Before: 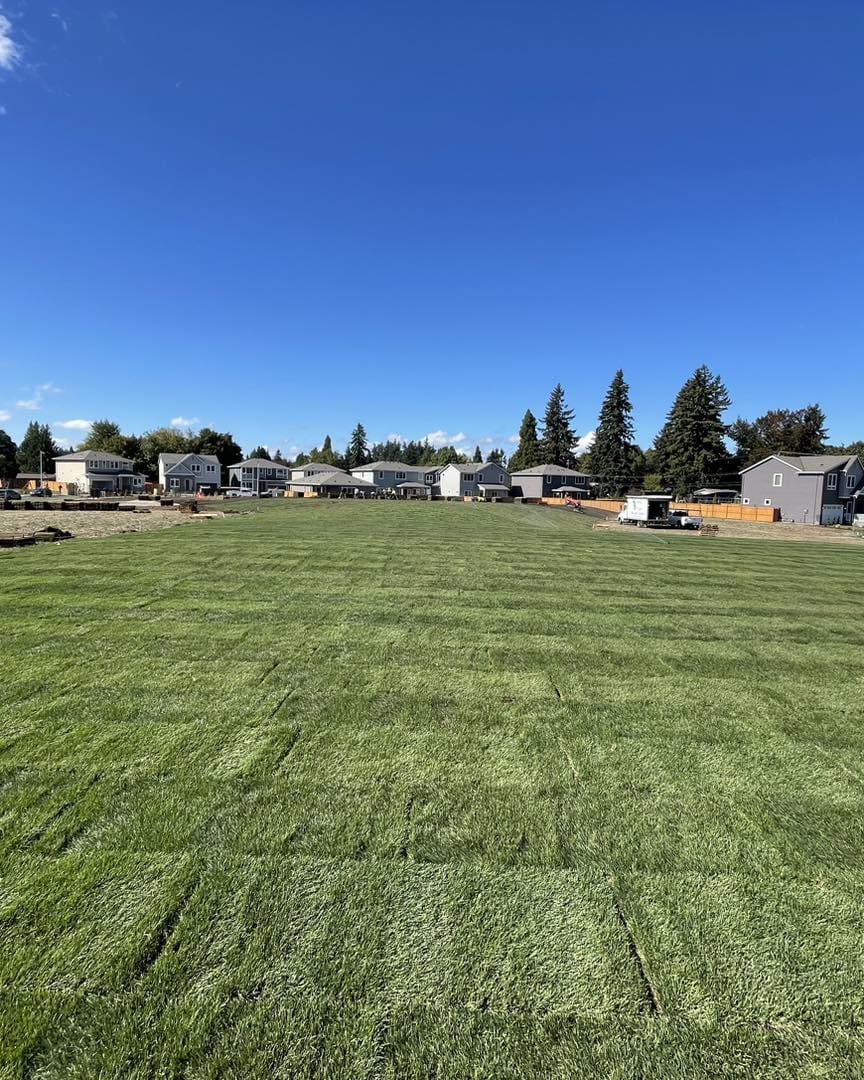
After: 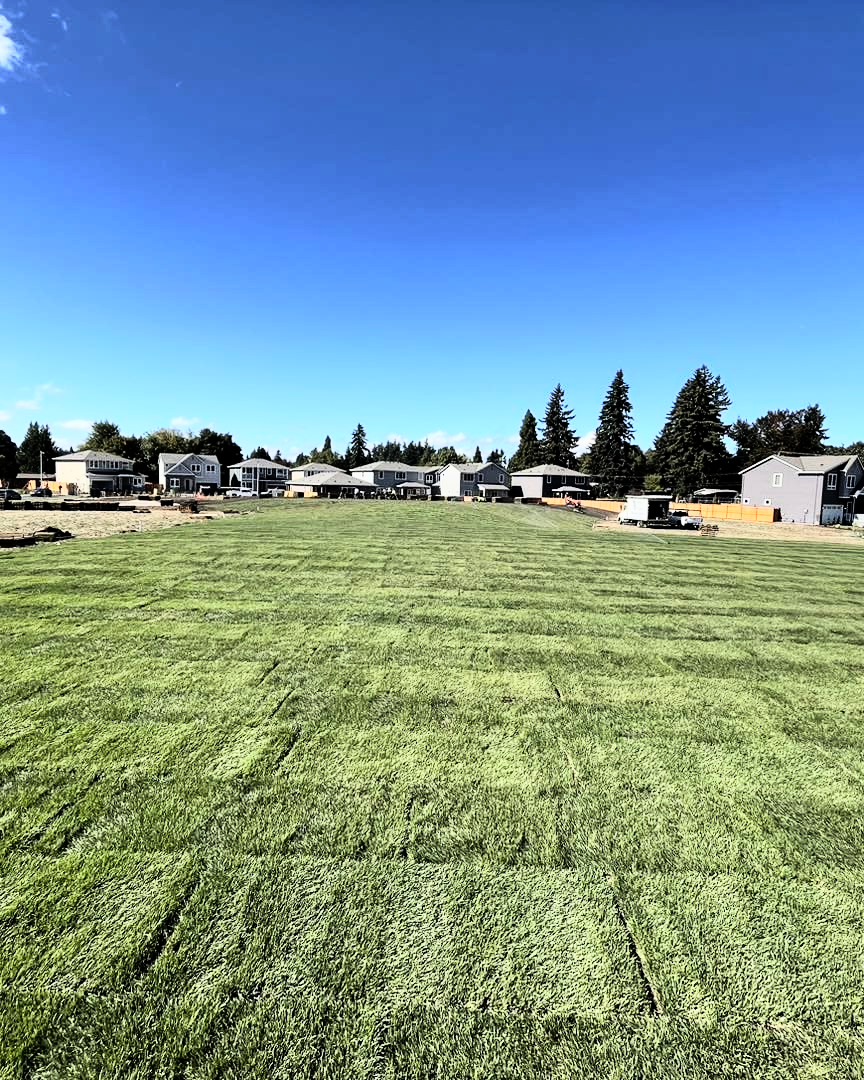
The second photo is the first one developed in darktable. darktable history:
rgb curve: curves: ch0 [(0, 0) (0.21, 0.15) (0.24, 0.21) (0.5, 0.75) (0.75, 0.96) (0.89, 0.99) (1, 1)]; ch1 [(0, 0.02) (0.21, 0.13) (0.25, 0.2) (0.5, 0.67) (0.75, 0.9) (0.89, 0.97) (1, 1)]; ch2 [(0, 0.02) (0.21, 0.13) (0.25, 0.2) (0.5, 0.67) (0.75, 0.9) (0.89, 0.97) (1, 1)], compensate middle gray true
exposure: exposure -0.462 EV, compensate highlight preservation false
